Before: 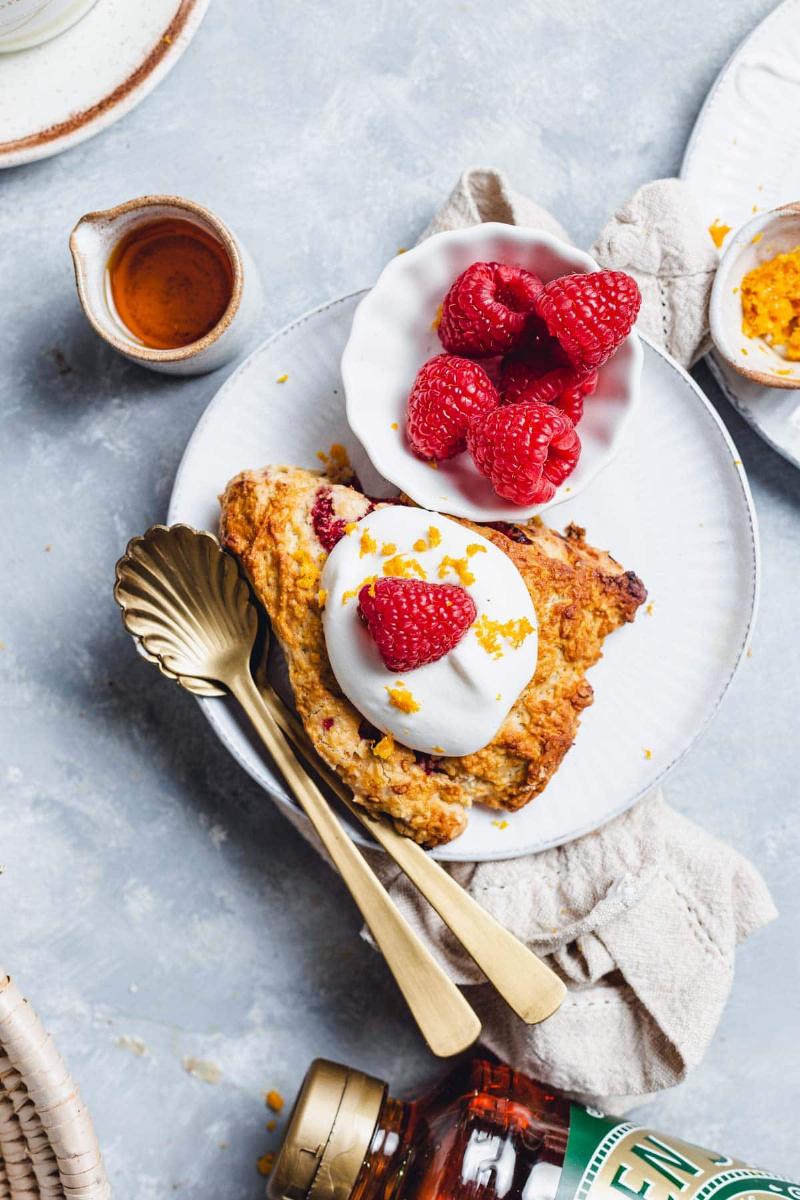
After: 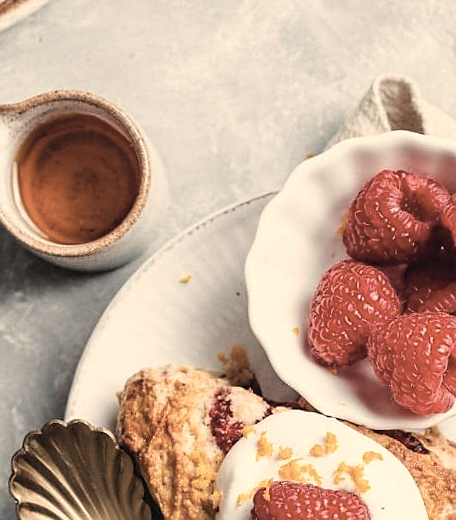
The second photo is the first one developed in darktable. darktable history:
white balance: red 1.138, green 0.996, blue 0.812
color correction: saturation 0.57
rotate and perspective: rotation 2.27°, automatic cropping off
crop: left 15.306%, top 9.065%, right 30.789%, bottom 48.638%
sharpen: radius 0.969, amount 0.604
